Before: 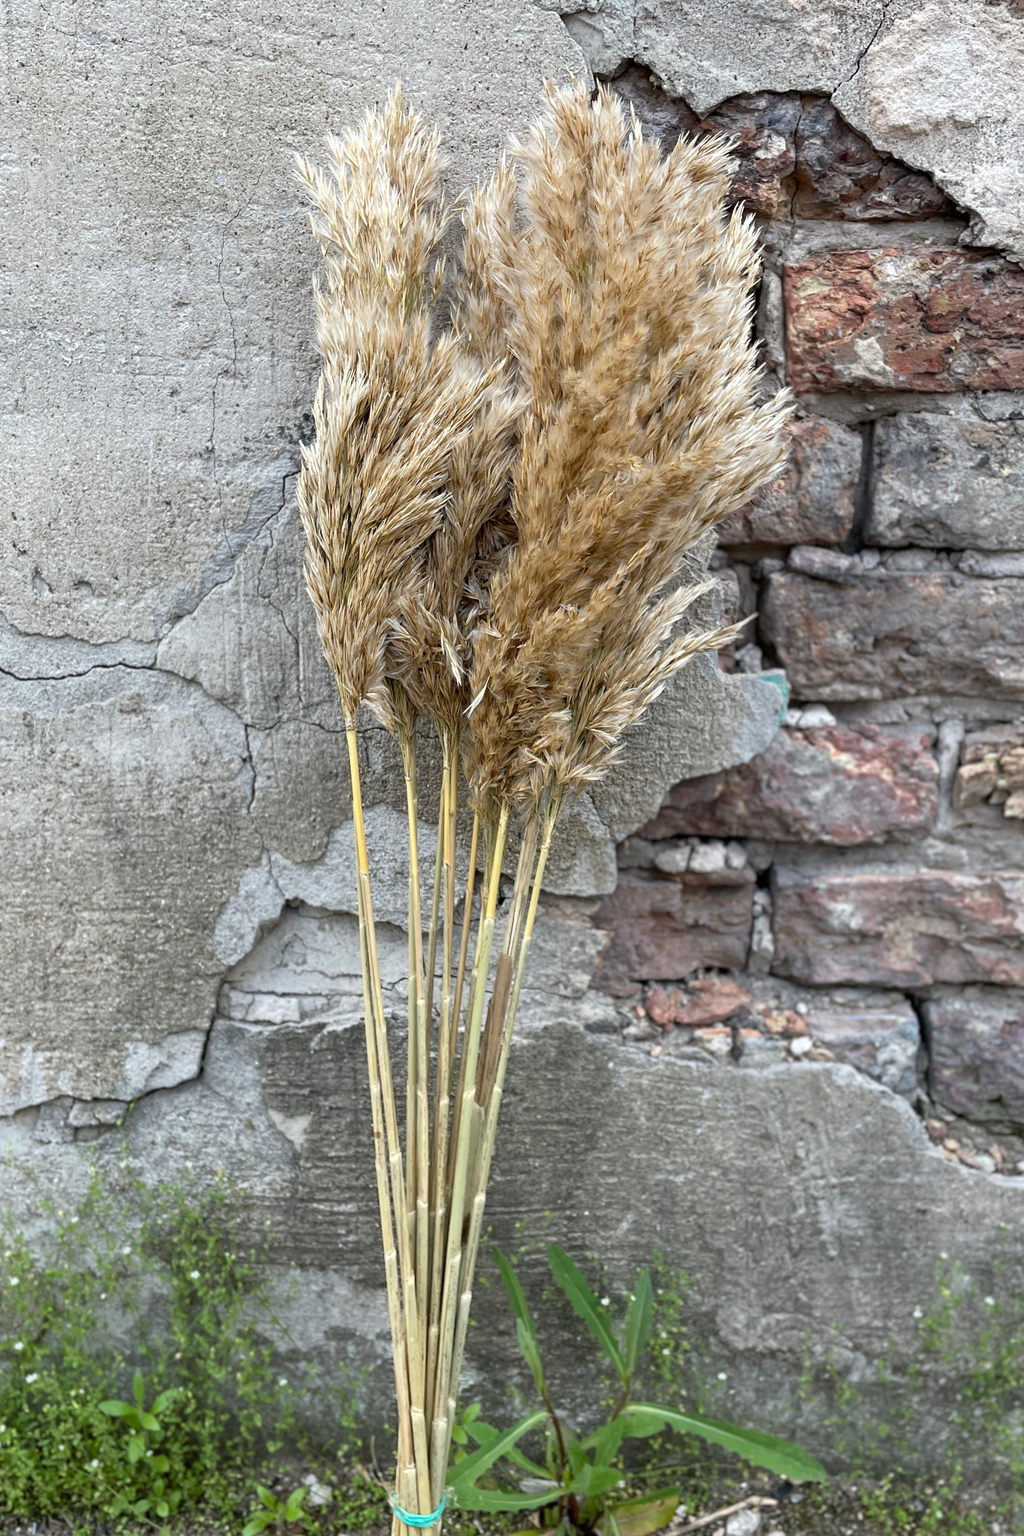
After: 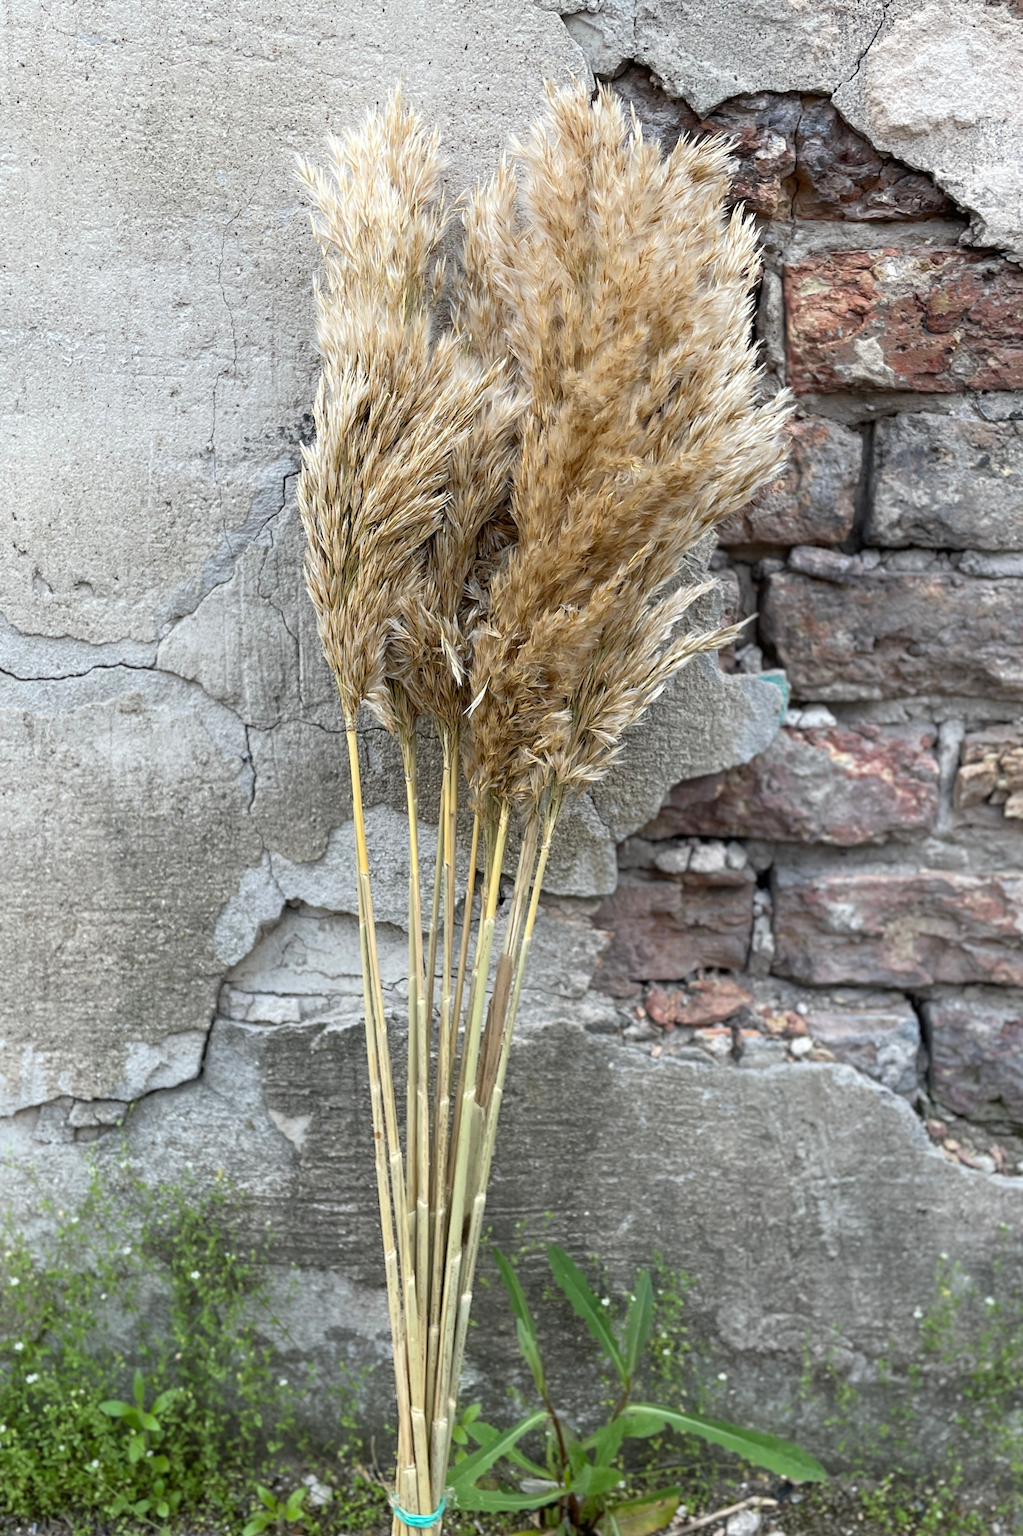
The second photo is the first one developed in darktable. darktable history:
shadows and highlights: shadows -24.59, highlights 48.13, soften with gaussian
